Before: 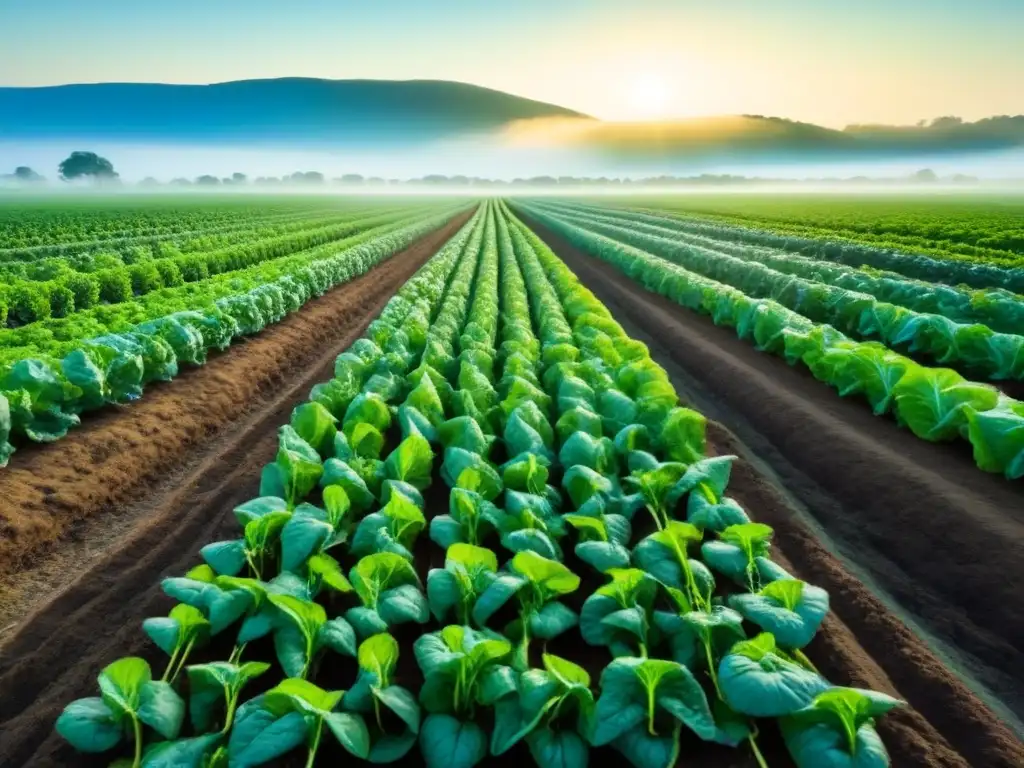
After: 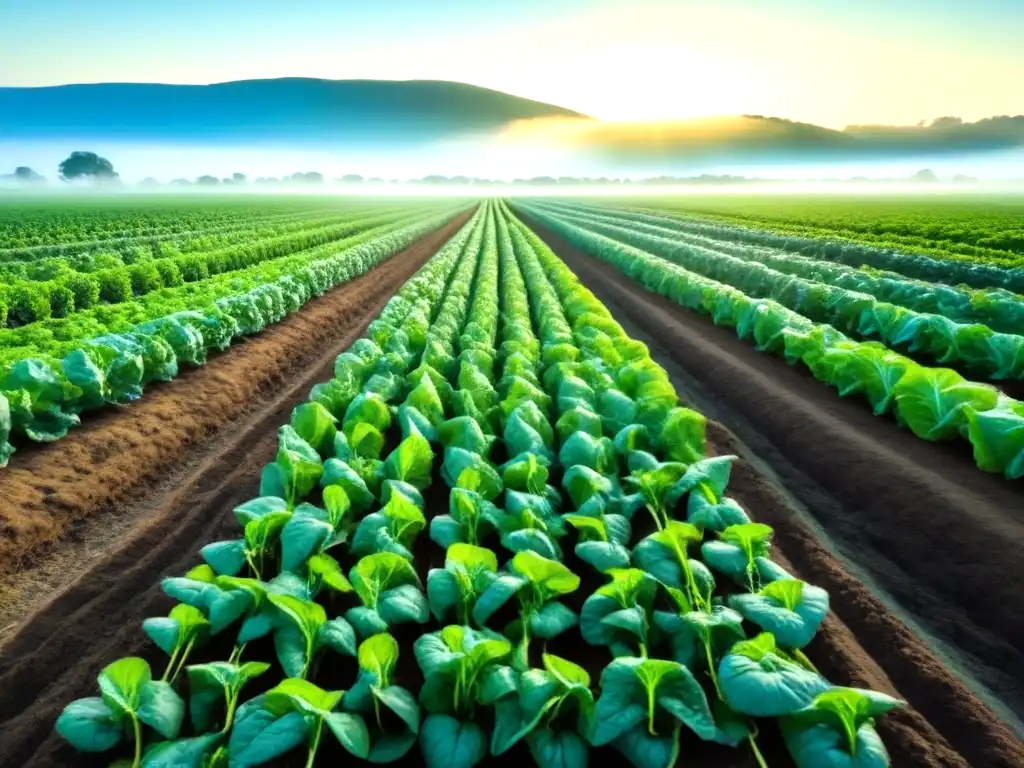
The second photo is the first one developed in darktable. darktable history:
tone equalizer: -8 EV -0.392 EV, -7 EV -0.371 EV, -6 EV -0.348 EV, -5 EV -0.221 EV, -3 EV 0.234 EV, -2 EV 0.345 EV, -1 EV 0.367 EV, +0 EV 0.444 EV
